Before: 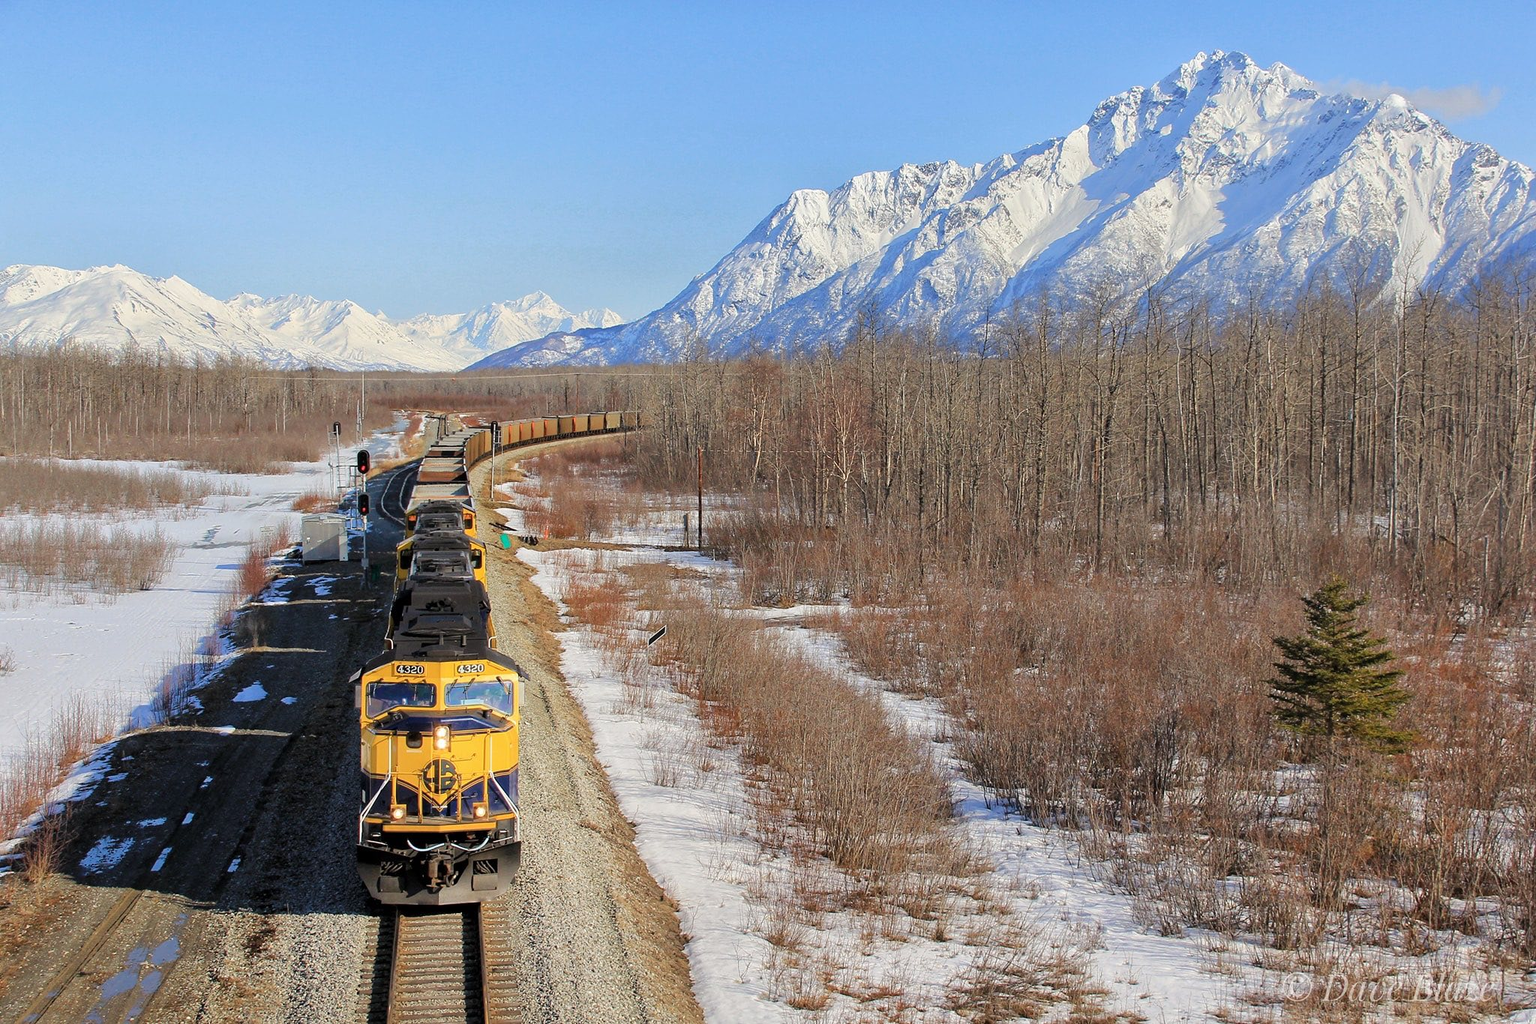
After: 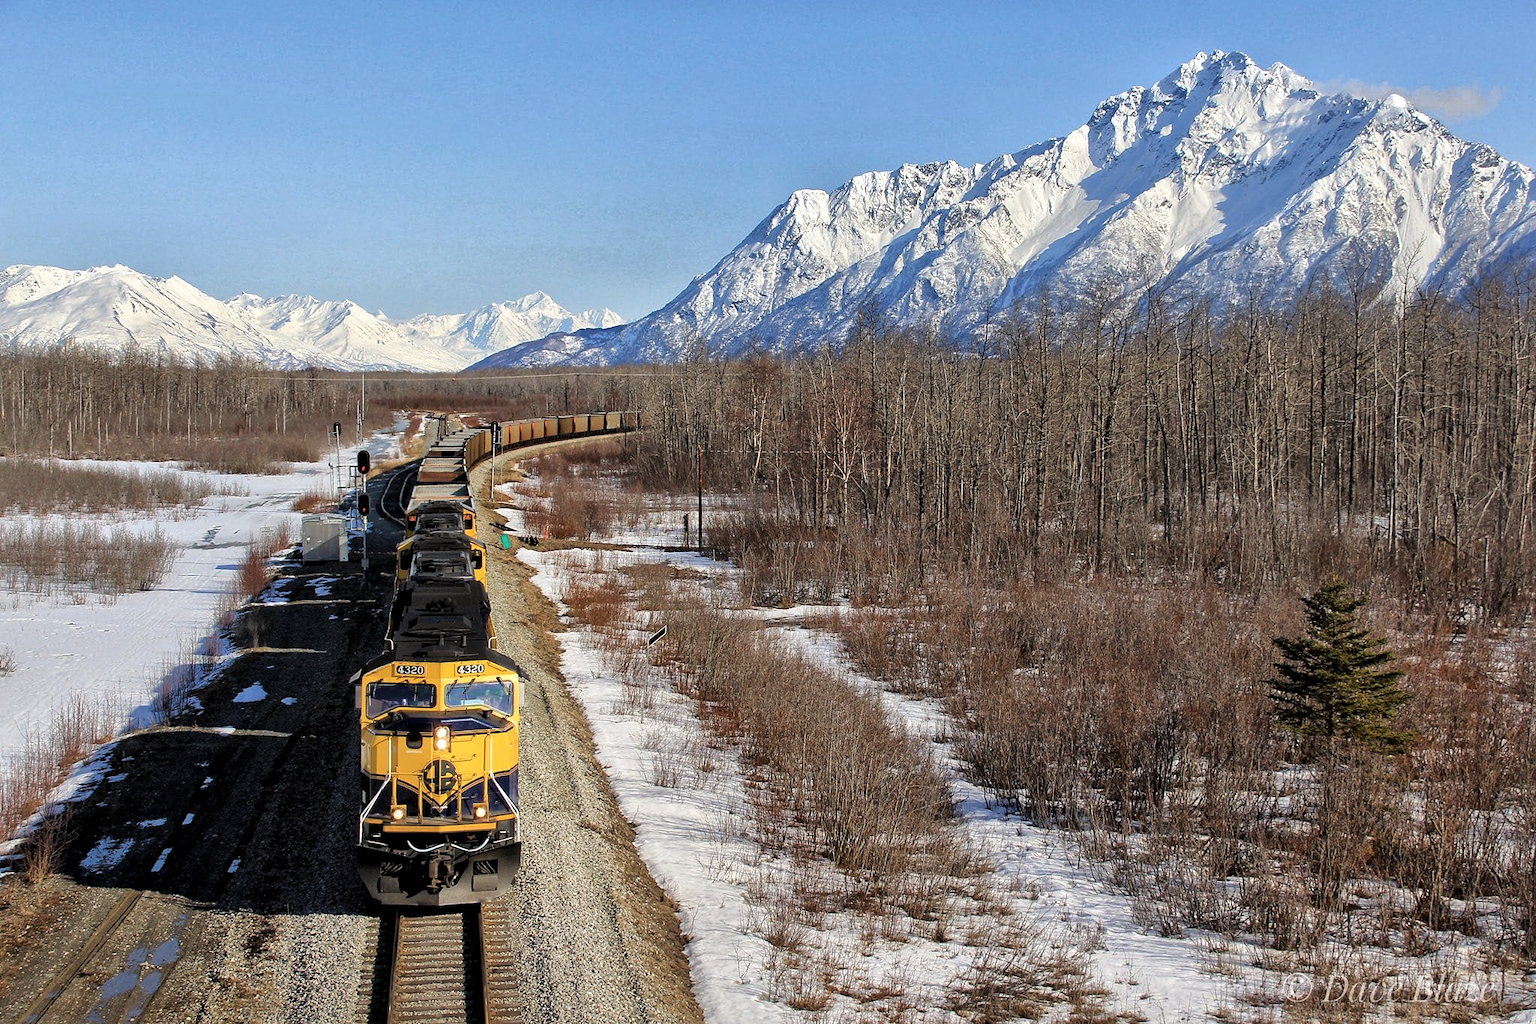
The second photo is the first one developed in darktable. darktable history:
local contrast: mode bilateral grid, contrast 21, coarseness 51, detail 150%, midtone range 0.2
levels: white 99.97%, levels [0.029, 0.545, 0.971]
